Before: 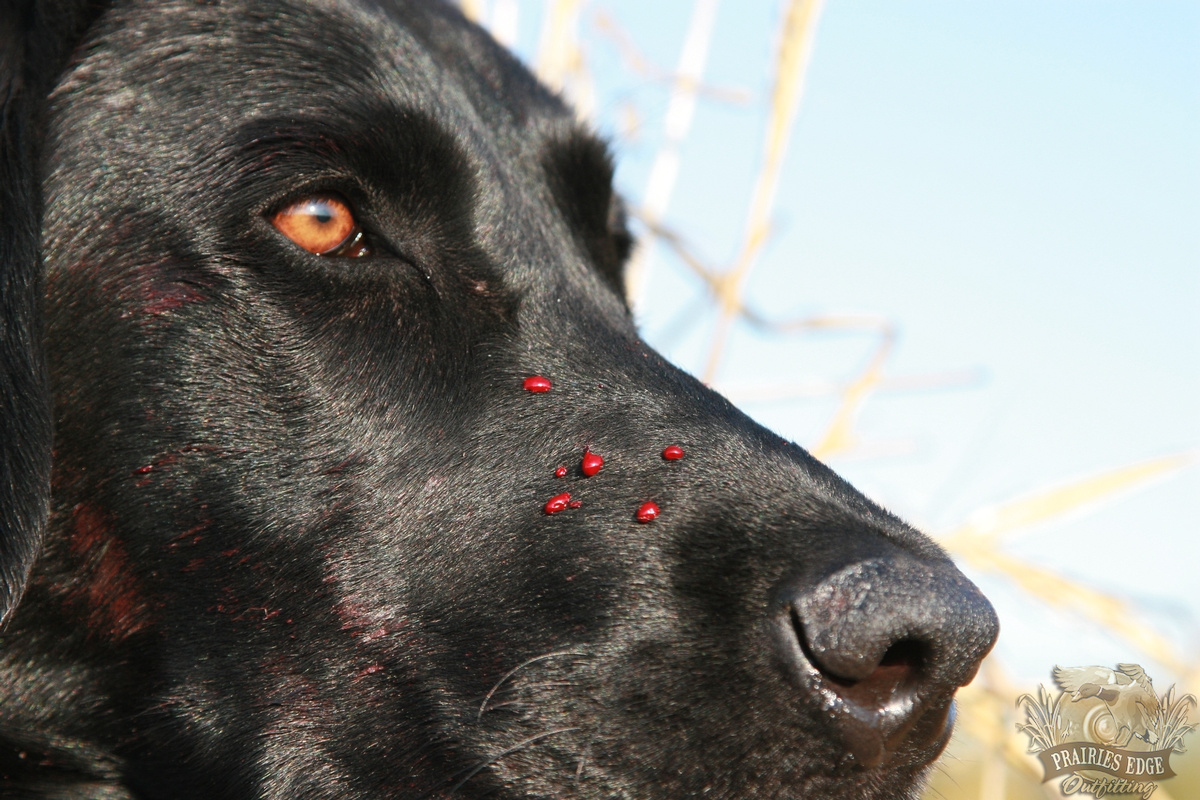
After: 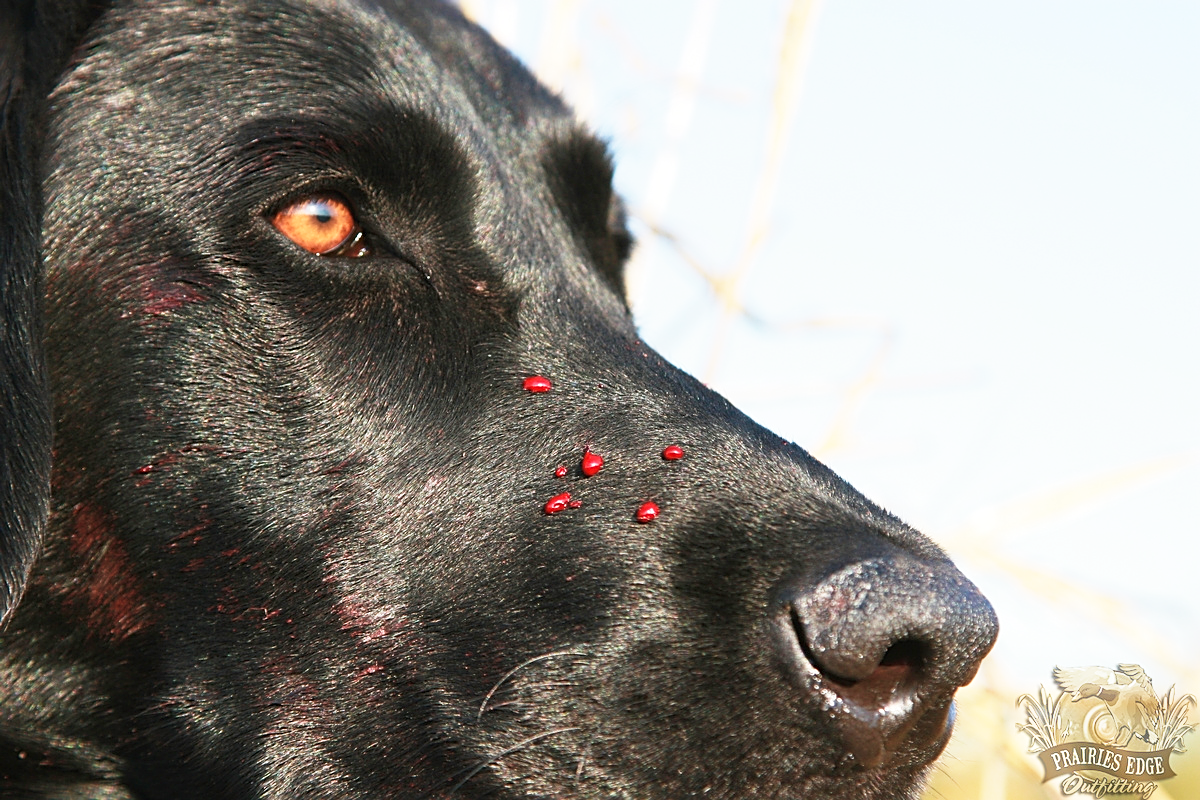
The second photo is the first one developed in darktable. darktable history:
base curve: curves: ch0 [(0, 0) (0.579, 0.807) (1, 1)], preserve colors none
sharpen: on, module defaults
velvia: on, module defaults
